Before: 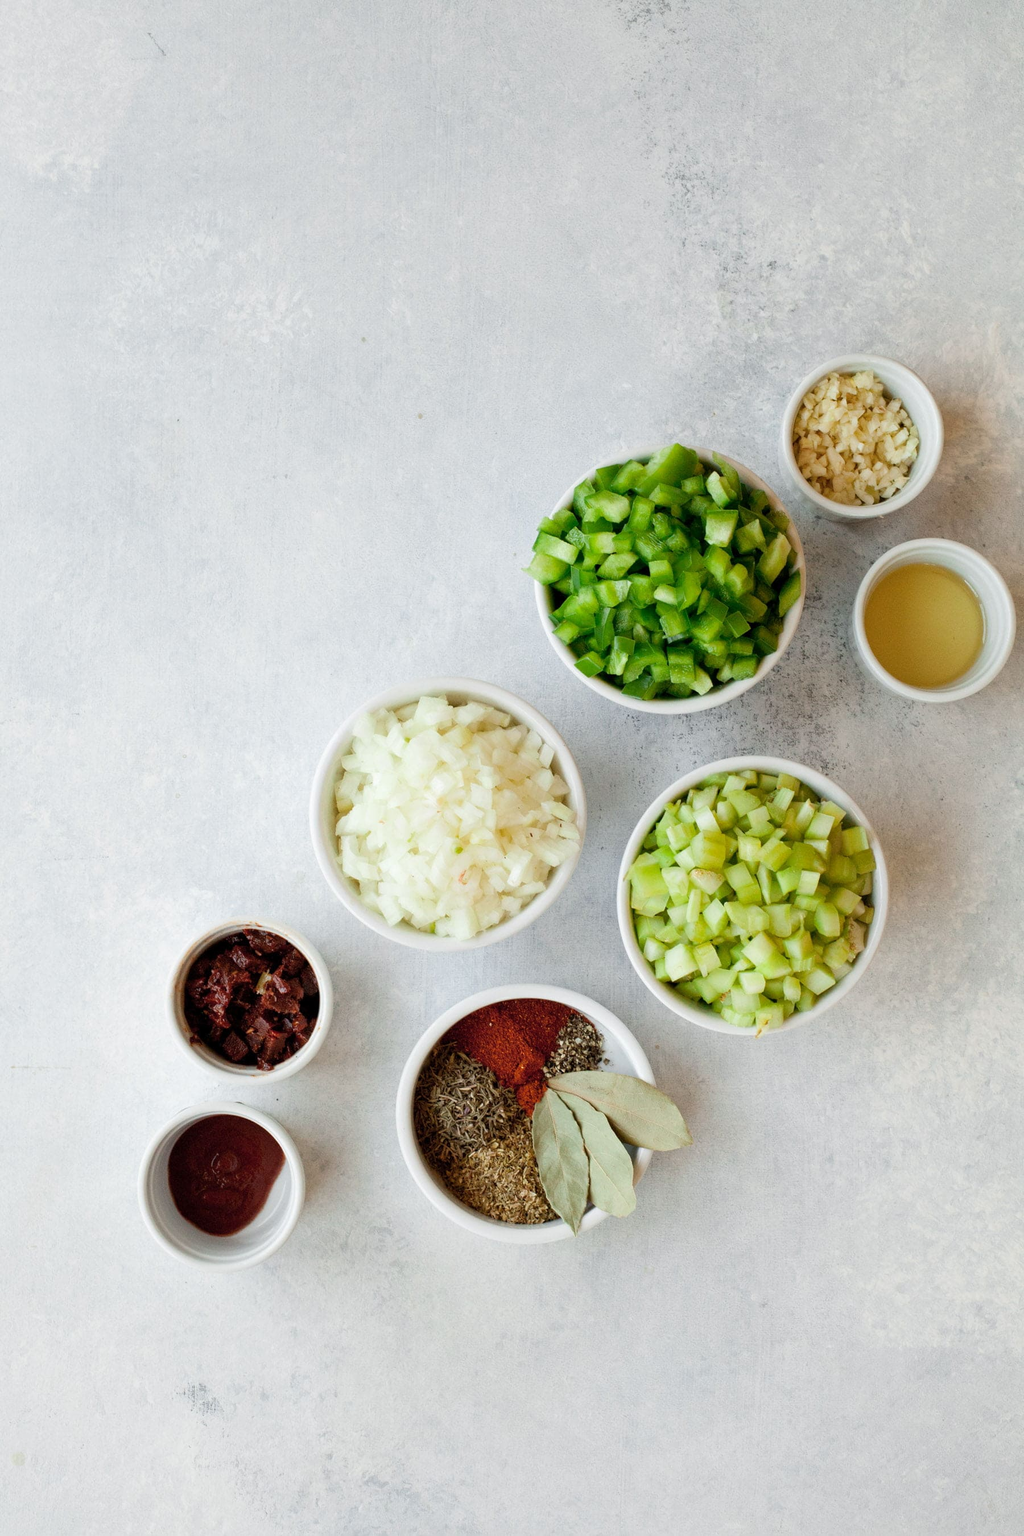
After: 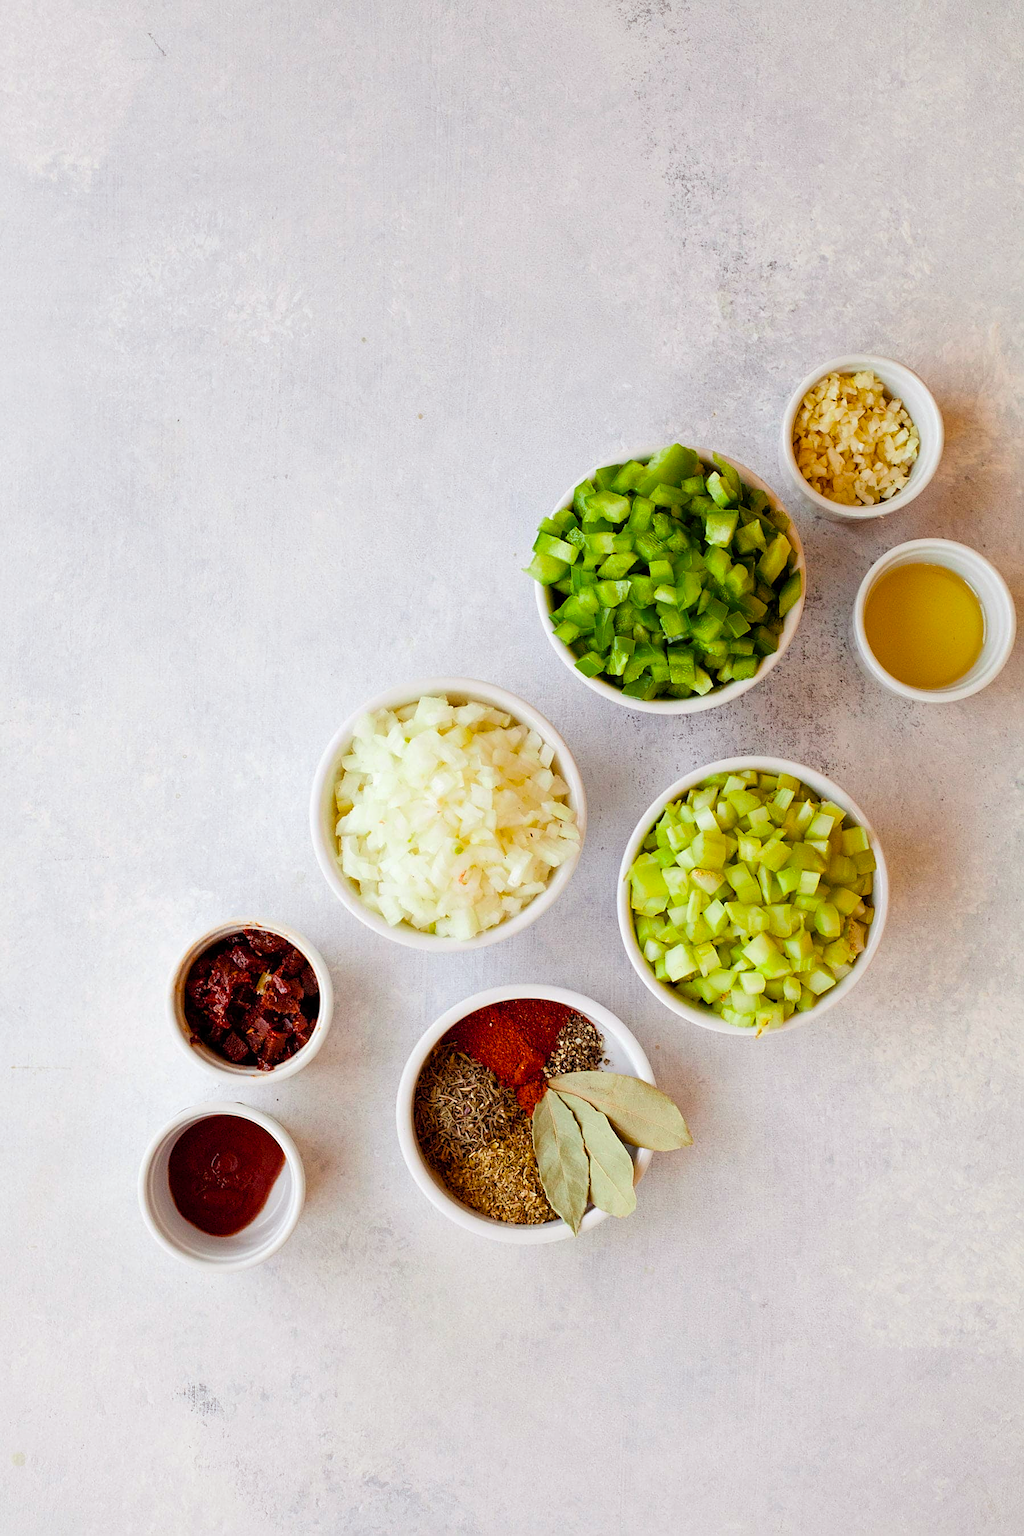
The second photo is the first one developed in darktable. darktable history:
sharpen: on, module defaults
rgb levels: mode RGB, independent channels, levels [[0, 0.474, 1], [0, 0.5, 1], [0, 0.5, 1]]
color balance rgb: linear chroma grading › global chroma 15%, perceptual saturation grading › global saturation 30%
